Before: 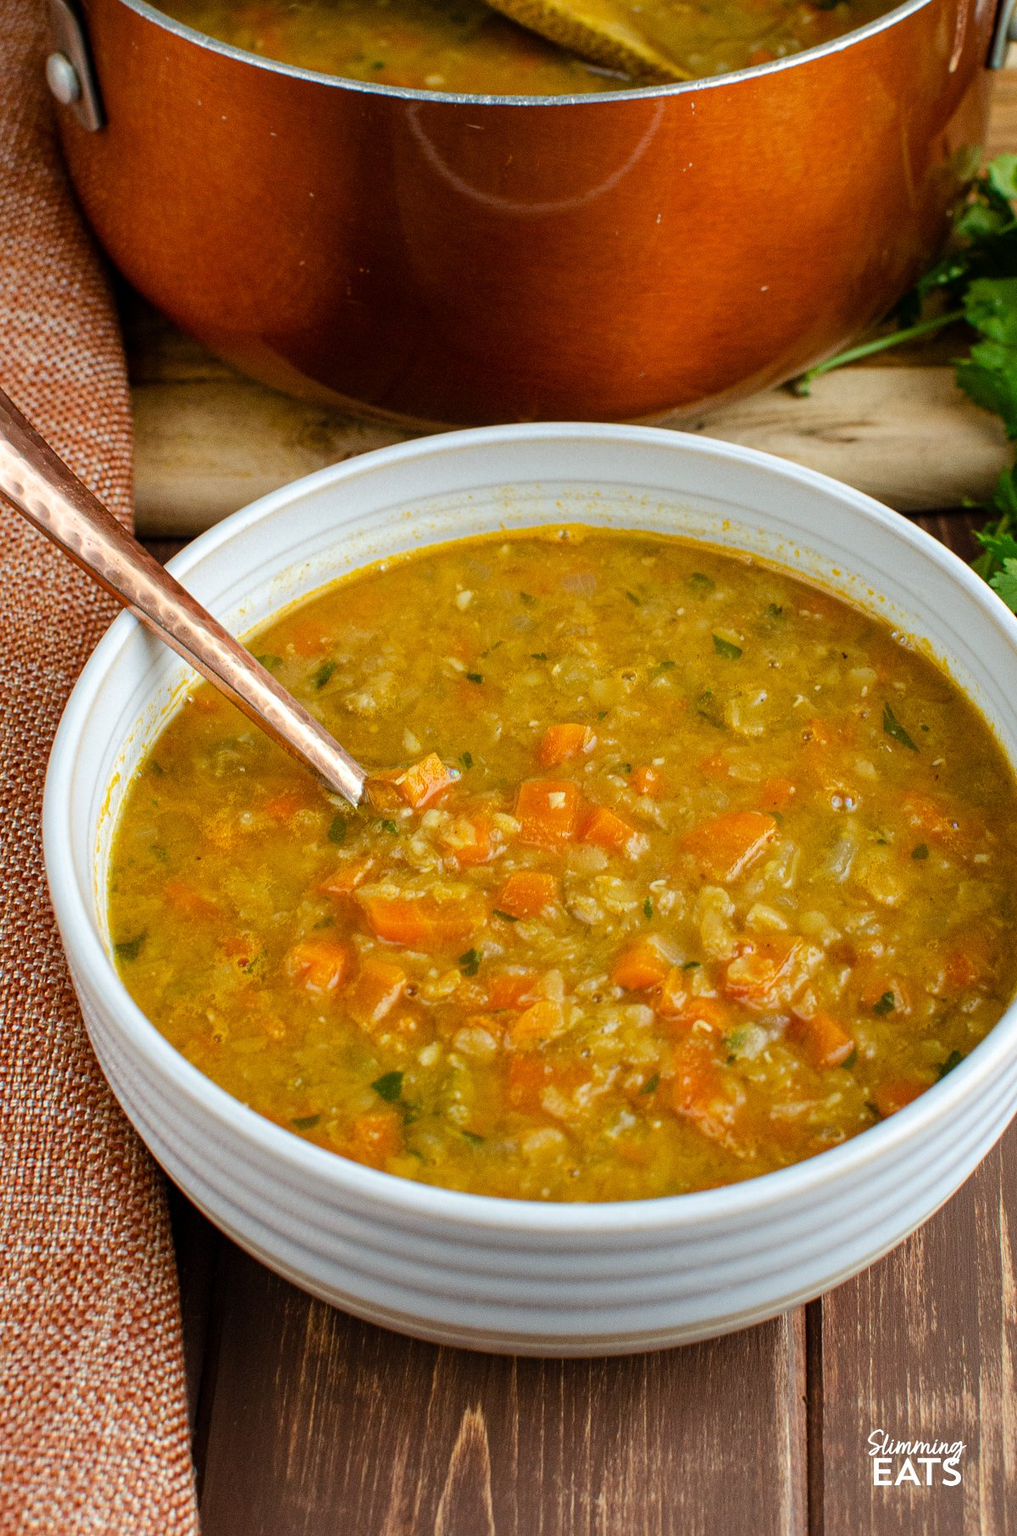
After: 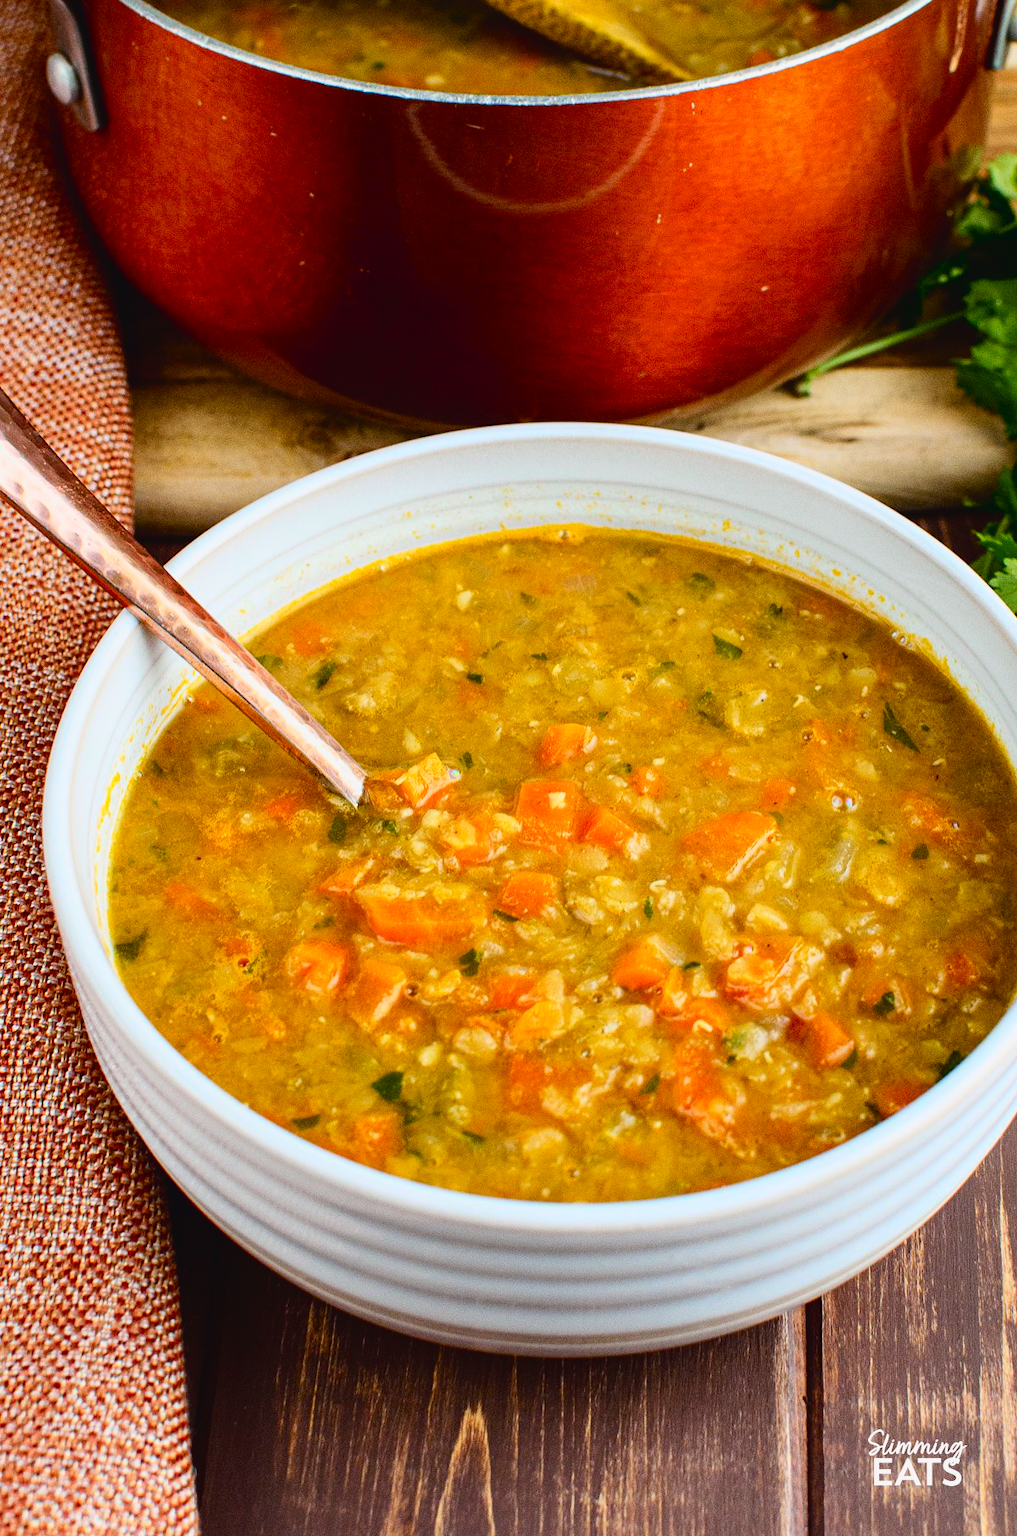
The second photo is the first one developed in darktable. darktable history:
tone curve: curves: ch0 [(0, 0.031) (0.139, 0.084) (0.311, 0.278) (0.495, 0.544) (0.718, 0.816) (0.841, 0.909) (1, 0.967)]; ch1 [(0, 0) (0.272, 0.249) (0.388, 0.385) (0.469, 0.456) (0.495, 0.497) (0.538, 0.545) (0.578, 0.595) (0.707, 0.778) (1, 1)]; ch2 [(0, 0) (0.125, 0.089) (0.353, 0.329) (0.443, 0.408) (0.502, 0.499) (0.557, 0.531) (0.608, 0.631) (1, 1)], color space Lab, independent channels, preserve colors none
